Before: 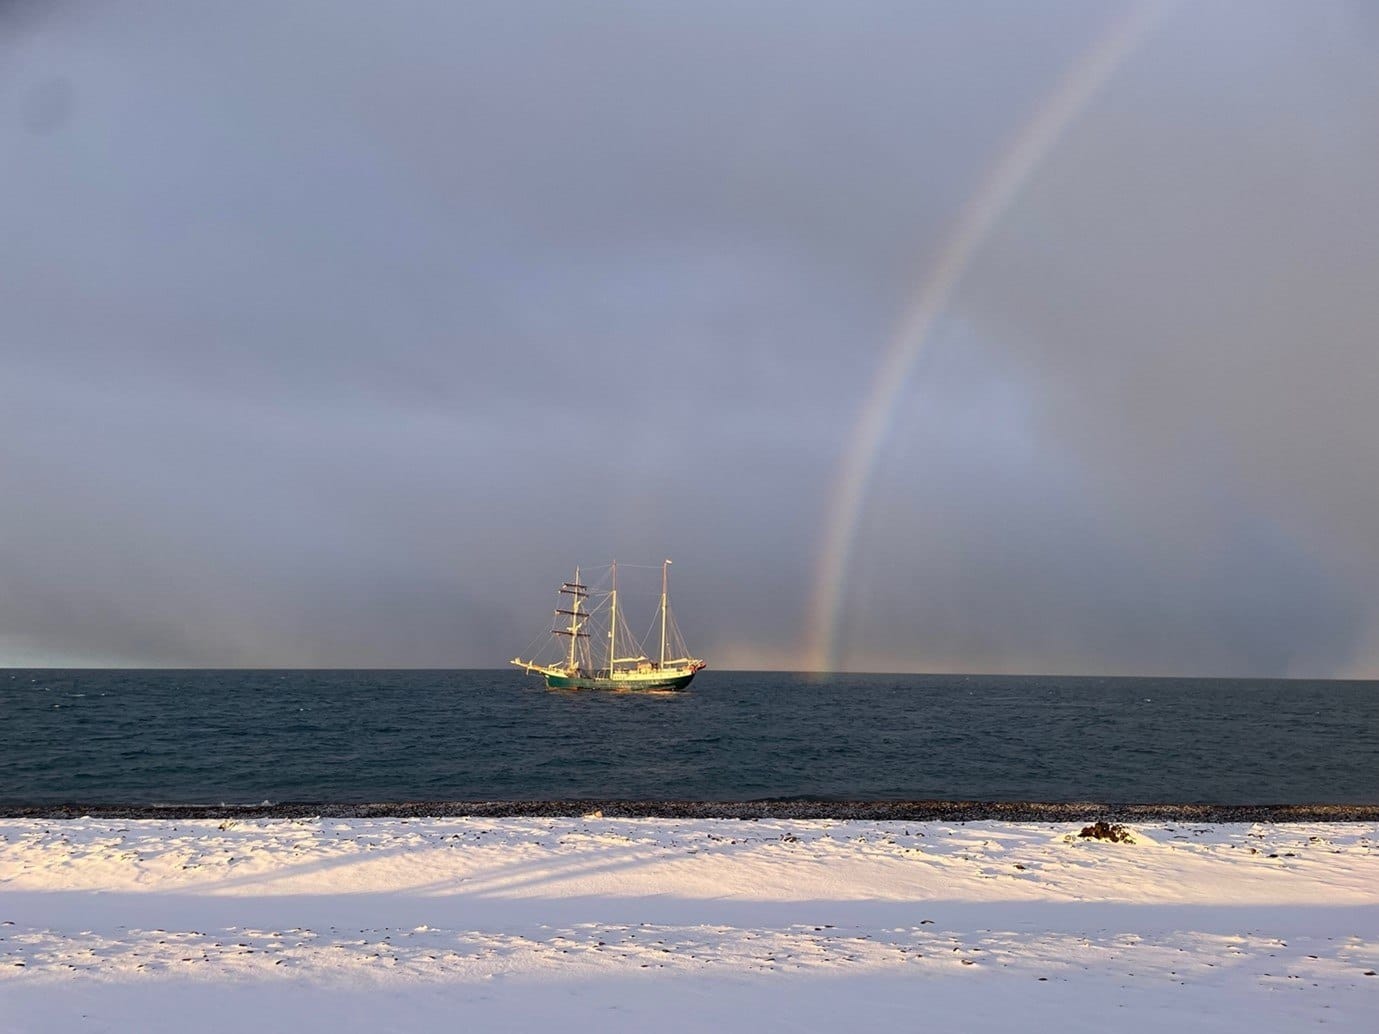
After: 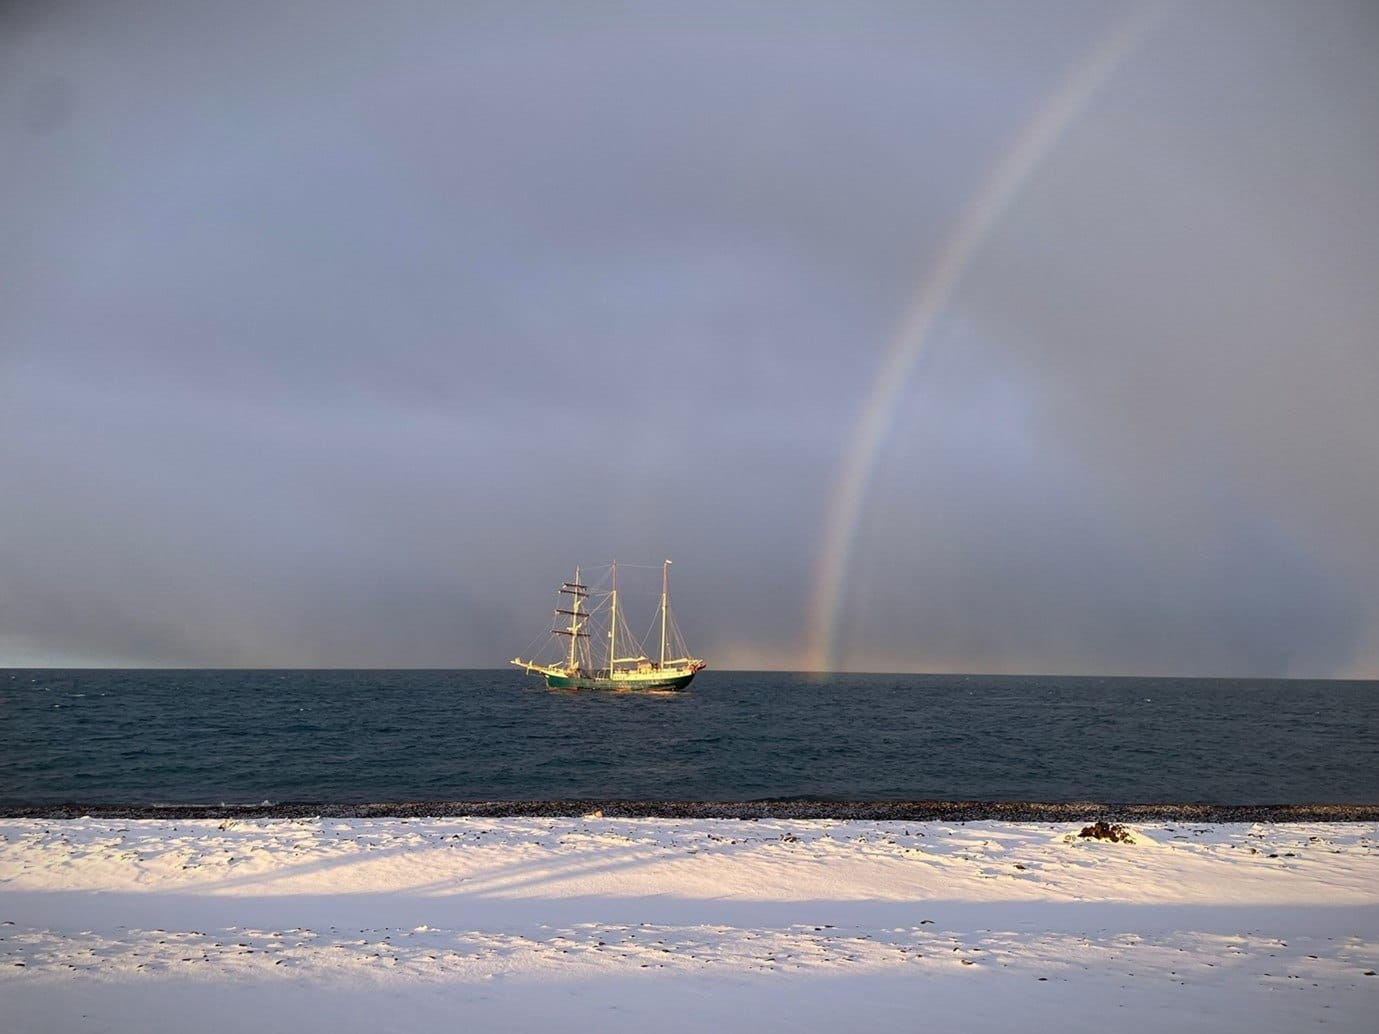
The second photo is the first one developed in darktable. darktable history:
vignetting: fall-off start 100.71%, width/height ratio 1.319
